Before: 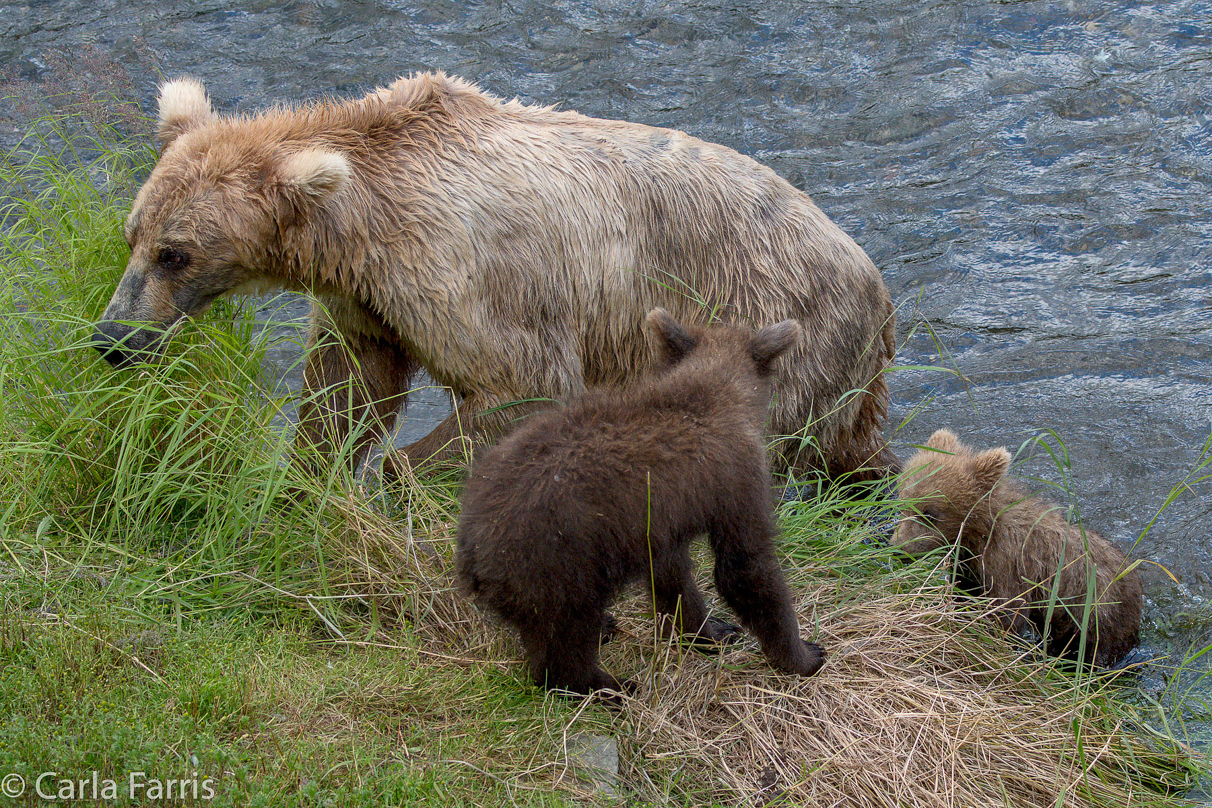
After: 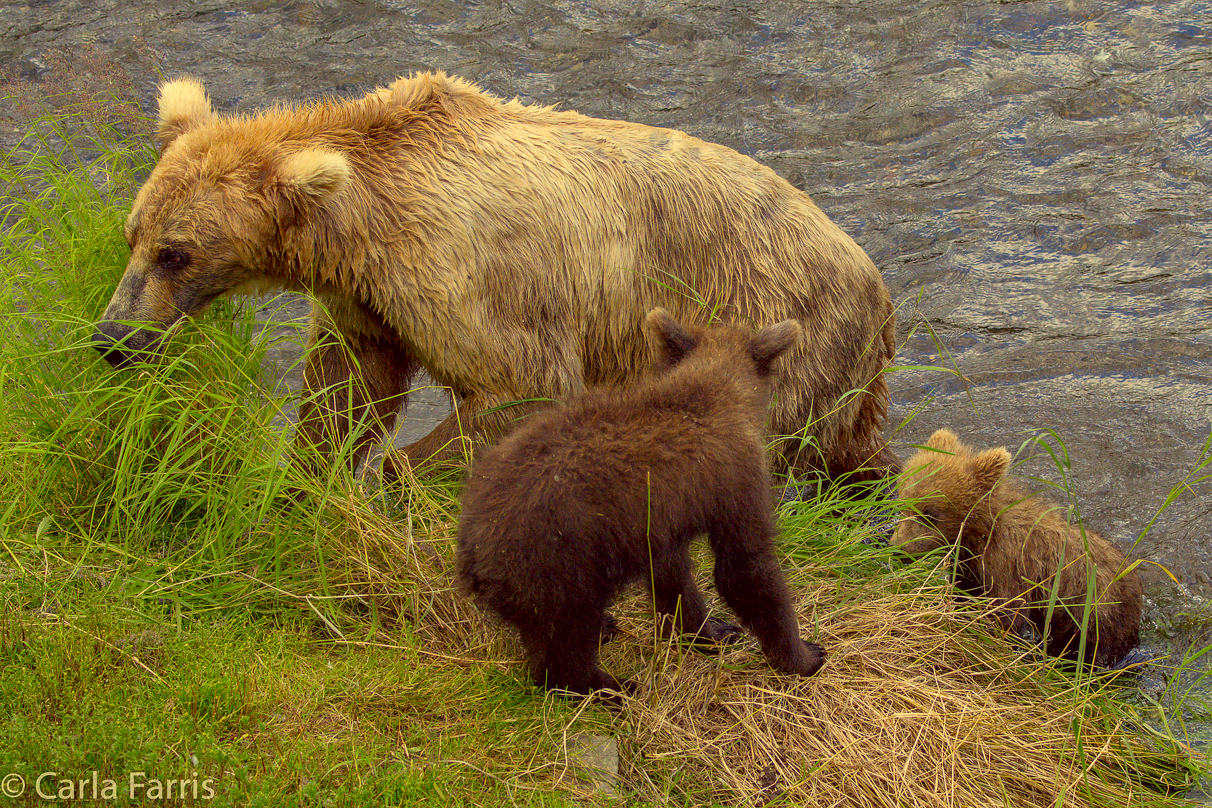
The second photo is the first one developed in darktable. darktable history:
color correction: highlights a* -0.409, highlights b* 39.79, shadows a* 9.8, shadows b* -0.428
contrast brightness saturation: saturation 0.185
